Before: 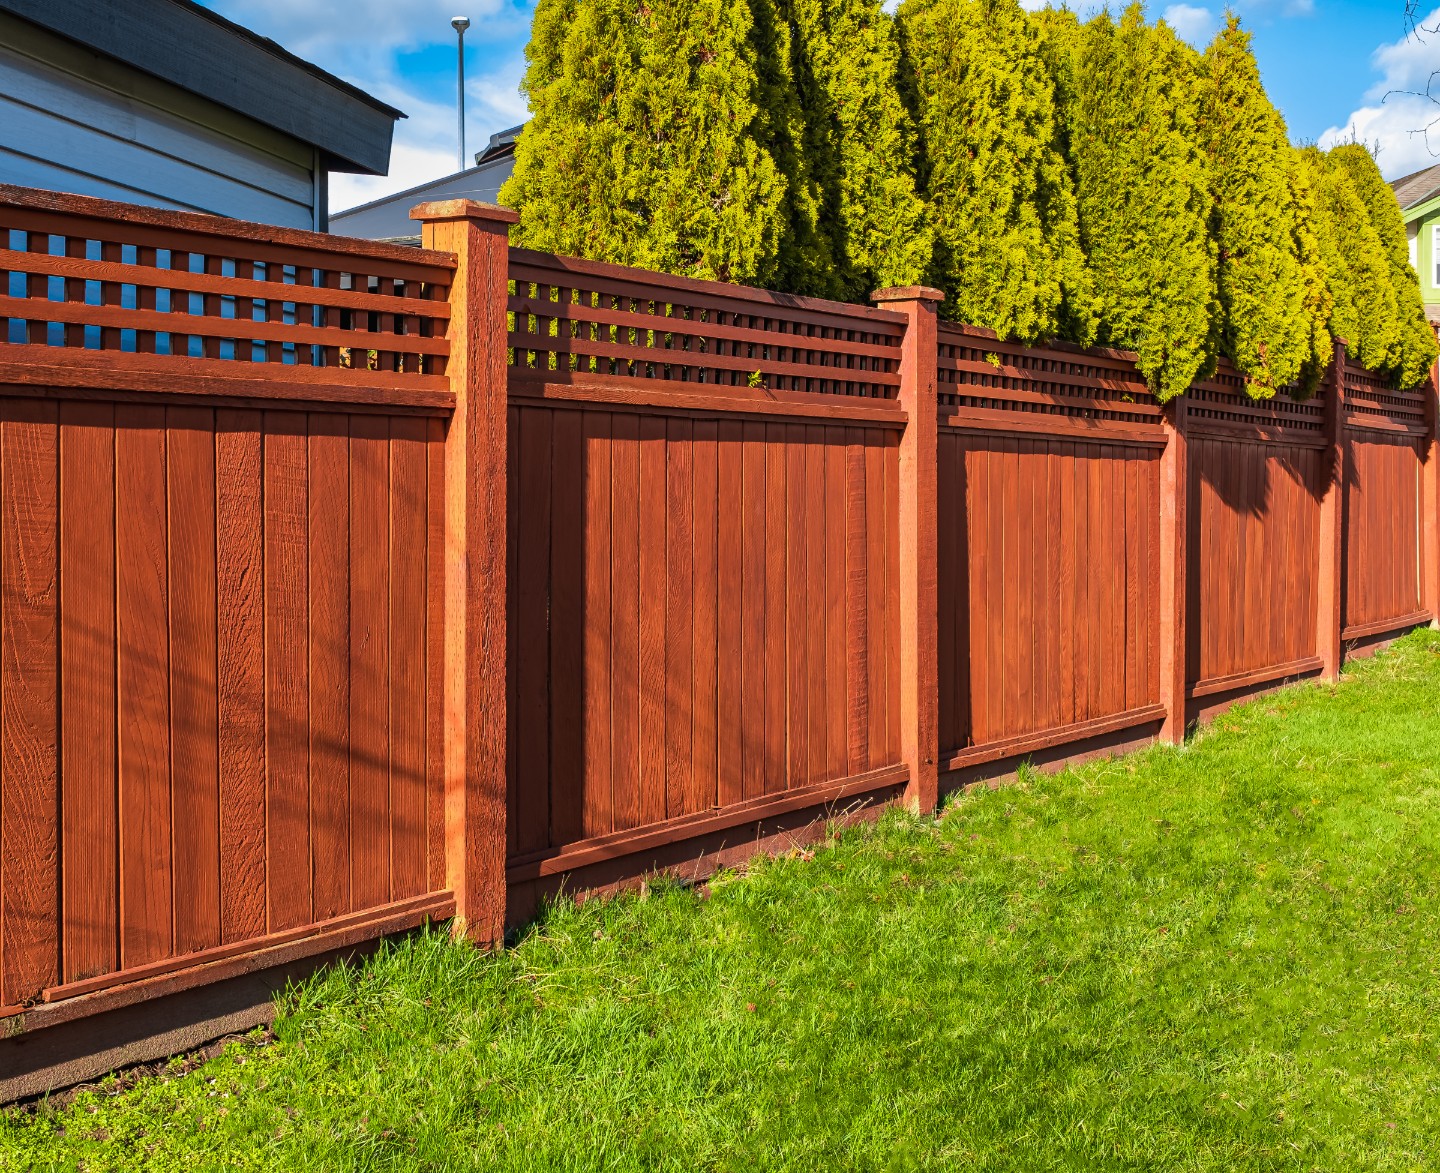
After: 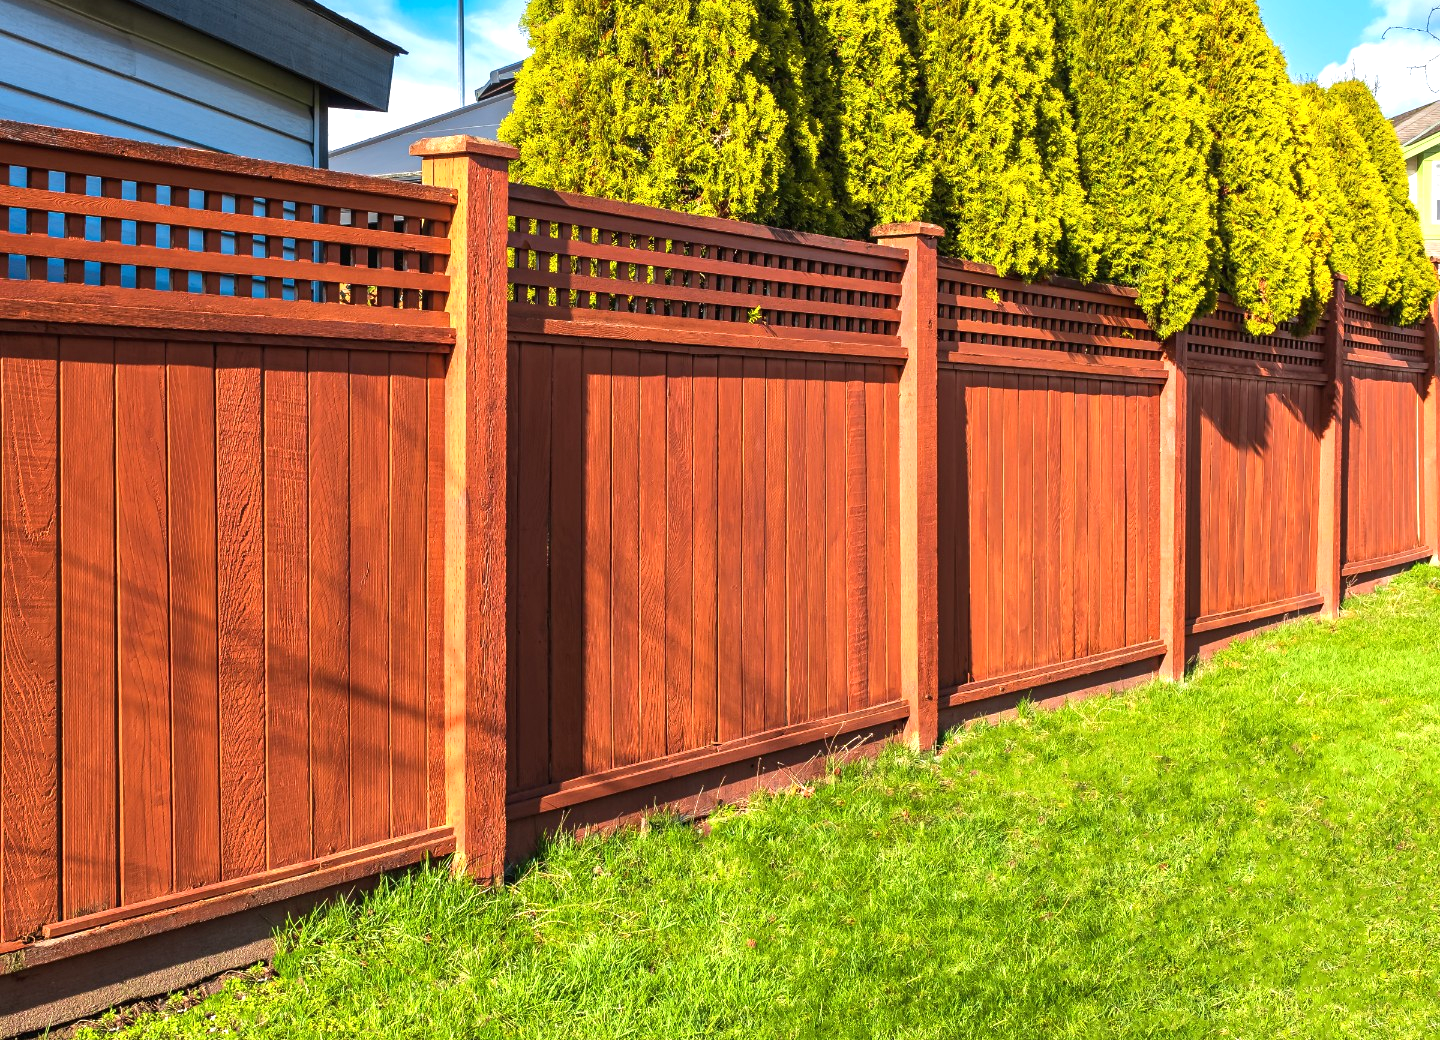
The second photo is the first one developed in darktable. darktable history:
crop and rotate: top 5.464%, bottom 5.858%
exposure: black level correction 0, exposure 0.692 EV, compensate highlight preservation false
